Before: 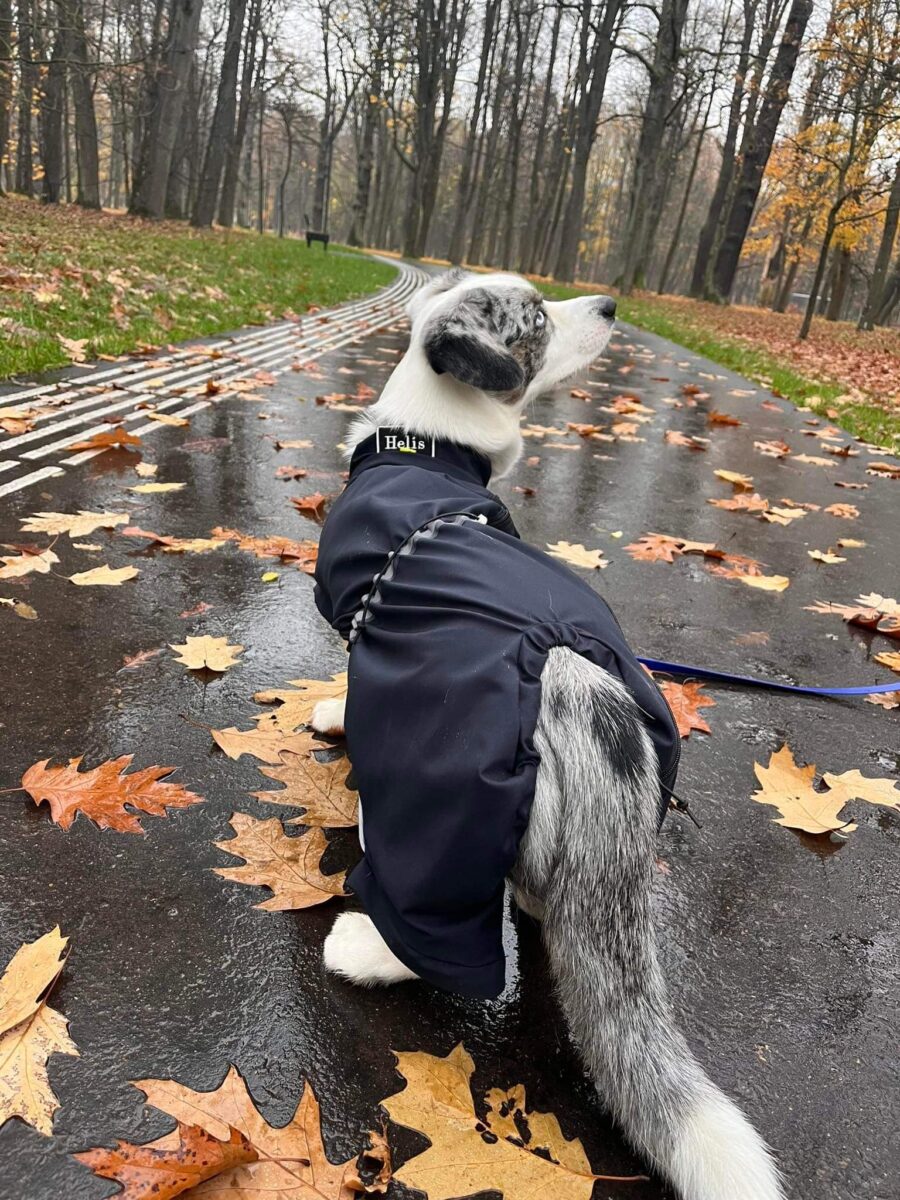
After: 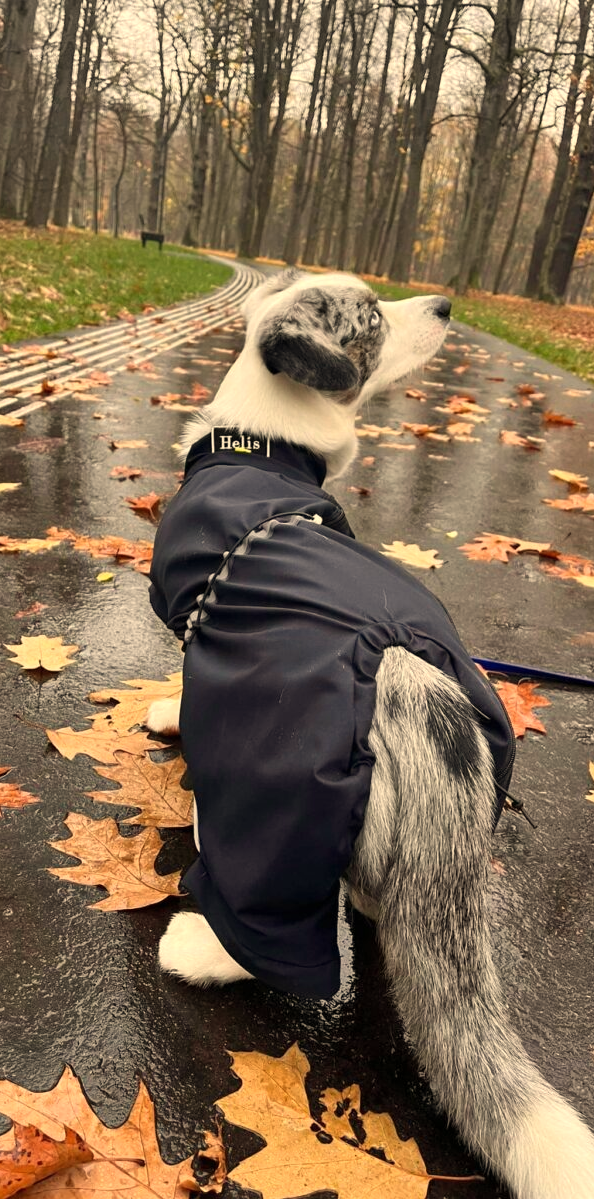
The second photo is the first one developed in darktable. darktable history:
white balance: red 1.123, blue 0.83
crop and rotate: left 18.442%, right 15.508%
